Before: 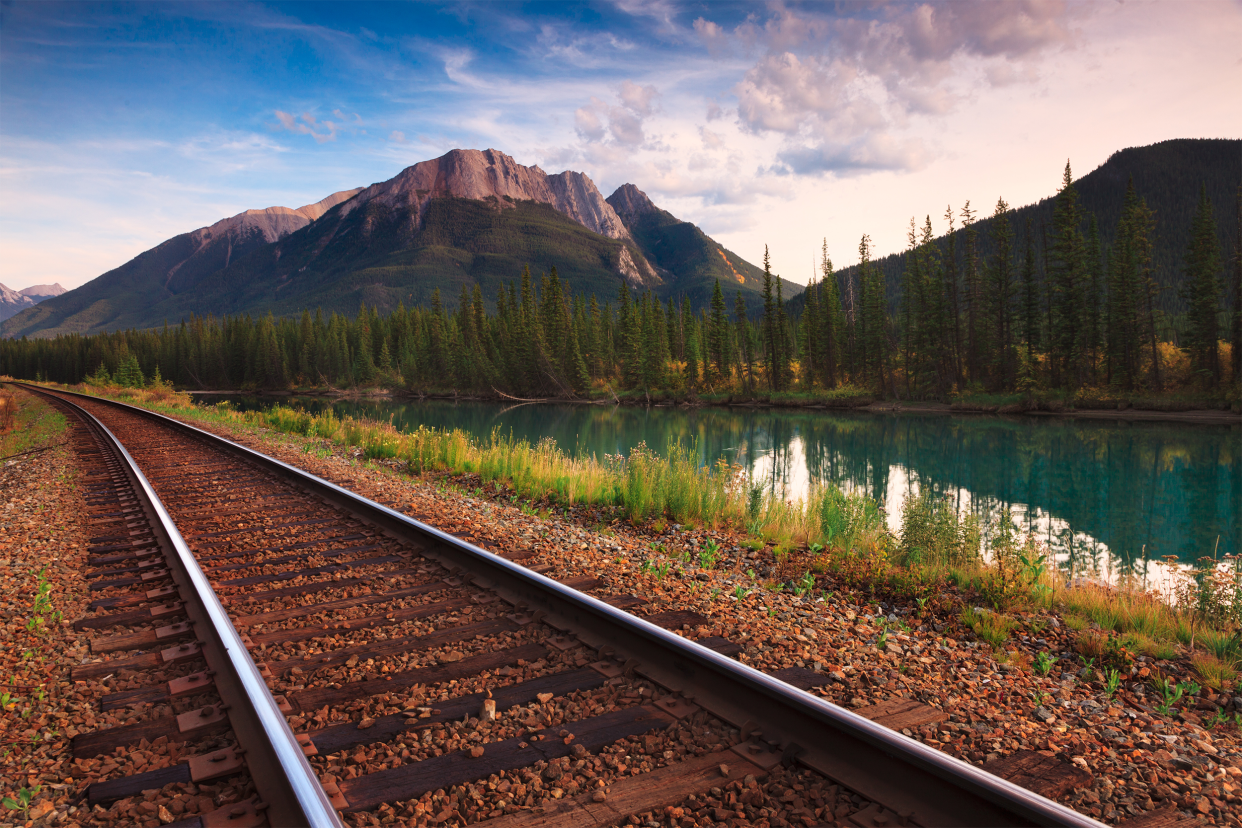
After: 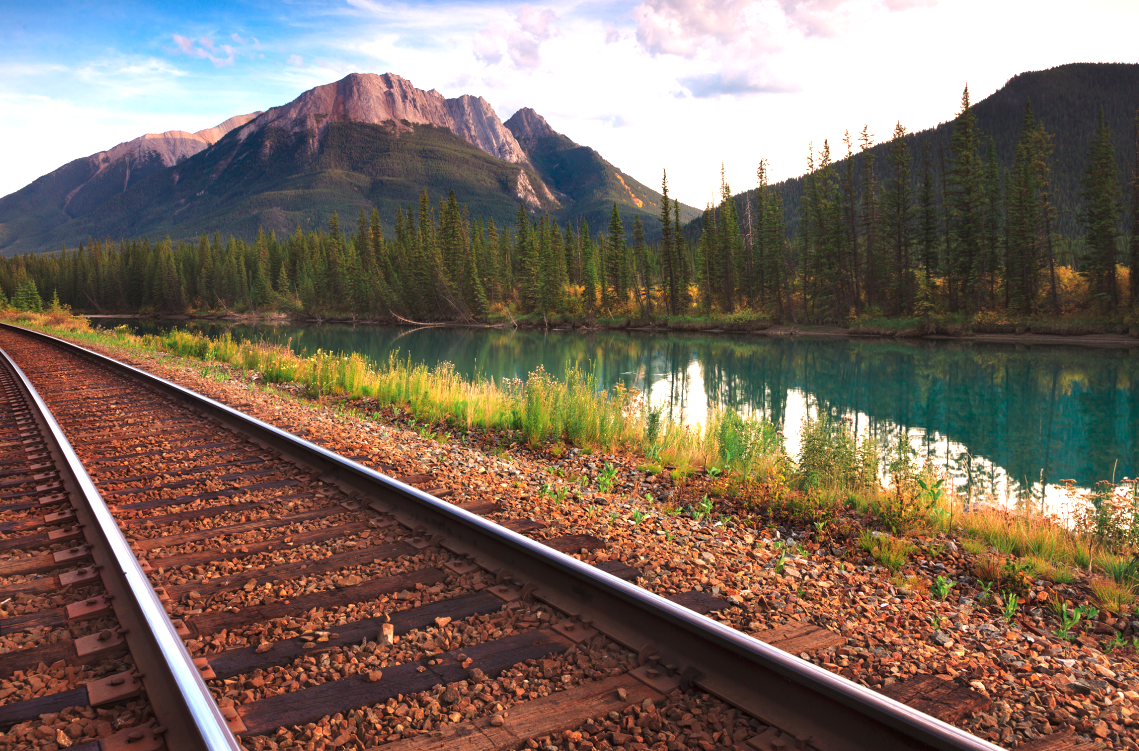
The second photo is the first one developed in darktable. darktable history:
crop and rotate: left 8.262%, top 9.226%
exposure: black level correction 0, exposure 0.7 EV, compensate exposure bias true, compensate highlight preservation false
